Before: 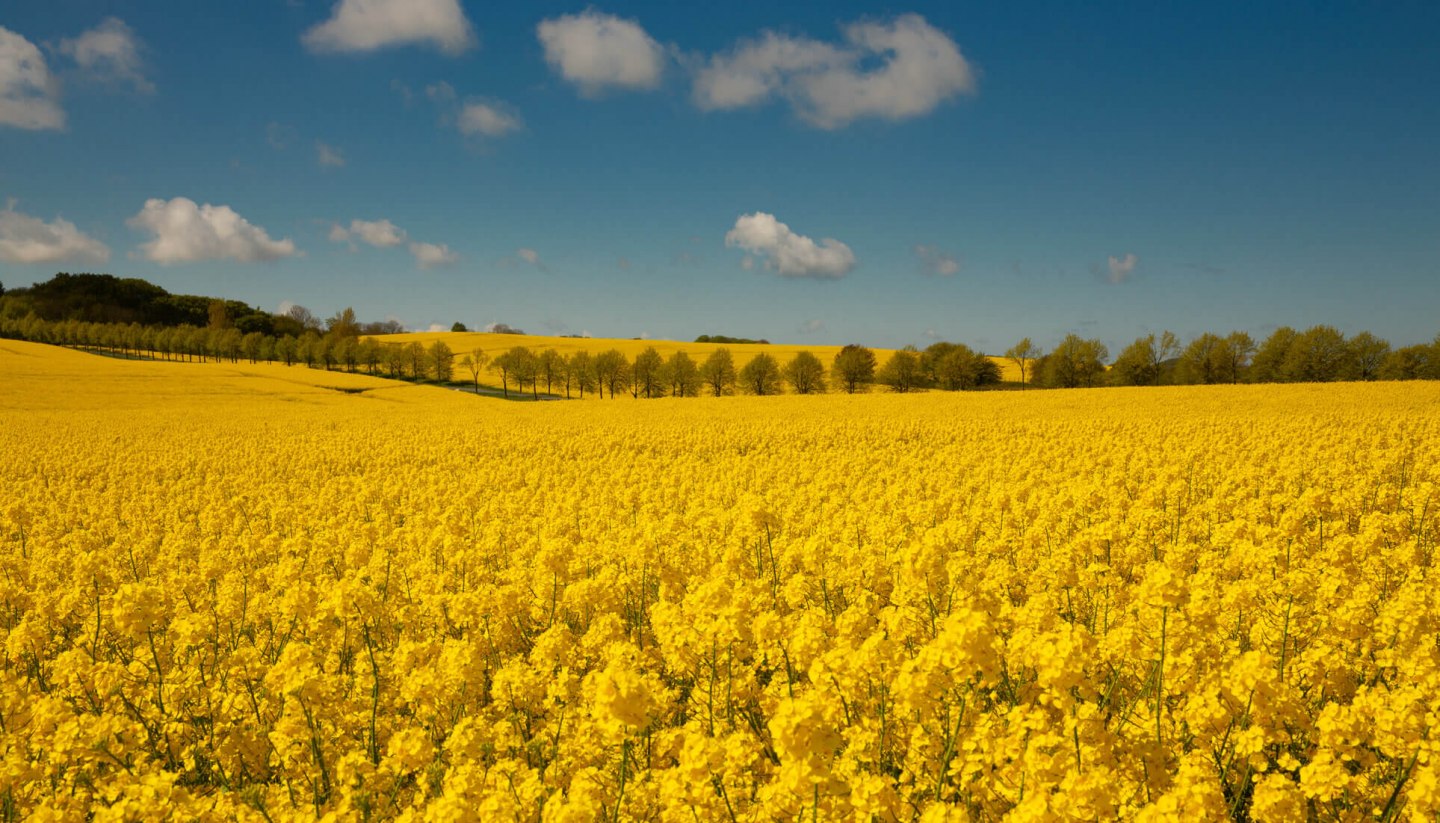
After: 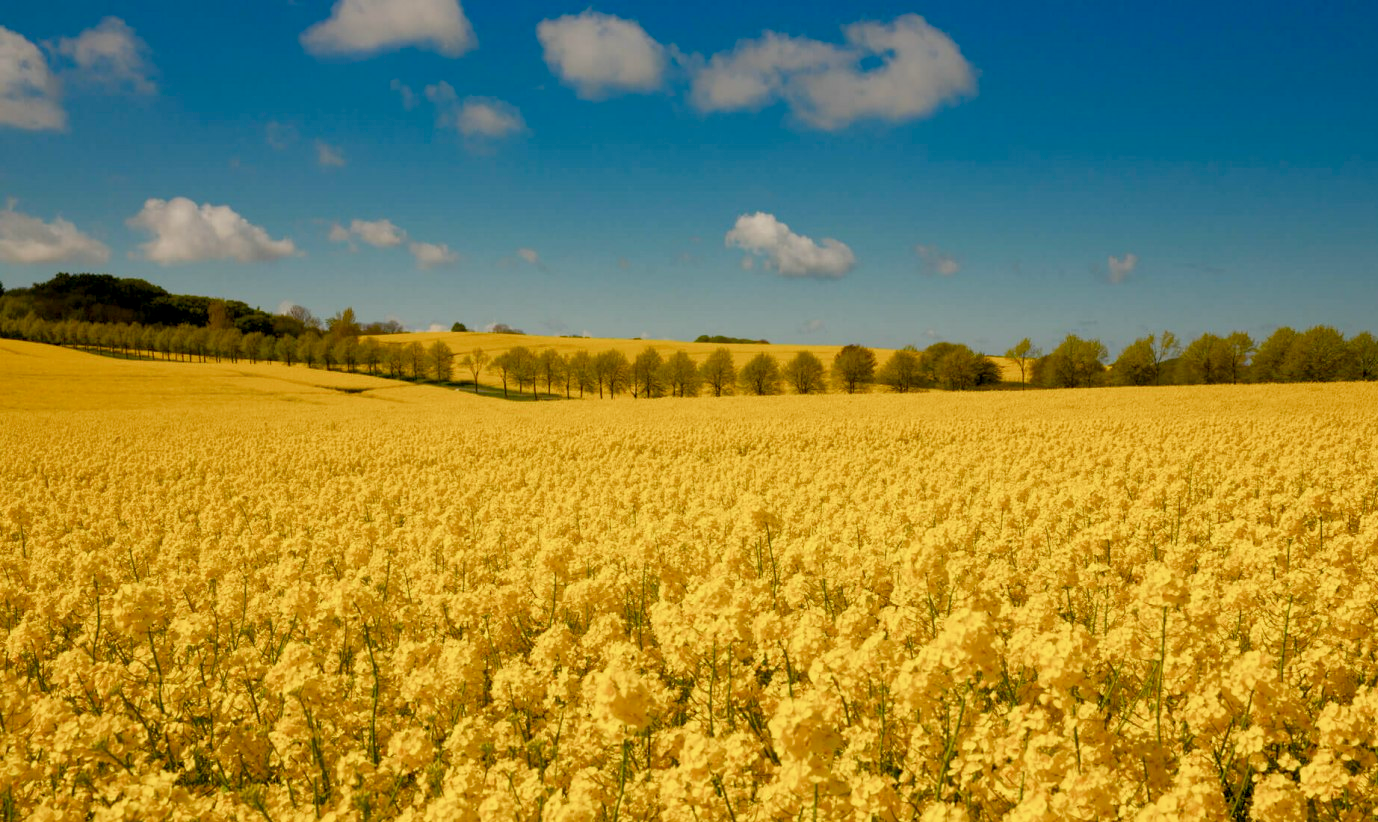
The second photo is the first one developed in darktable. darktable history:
crop: right 4.246%, bottom 0.026%
color balance rgb: global offset › luminance -0.486%, linear chroma grading › global chroma 15.104%, perceptual saturation grading › global saturation 20%, perceptual saturation grading › highlights -49.817%, perceptual saturation grading › shadows 25.303%, perceptual brilliance grading › global brilliance 3.461%, contrast -9.881%
